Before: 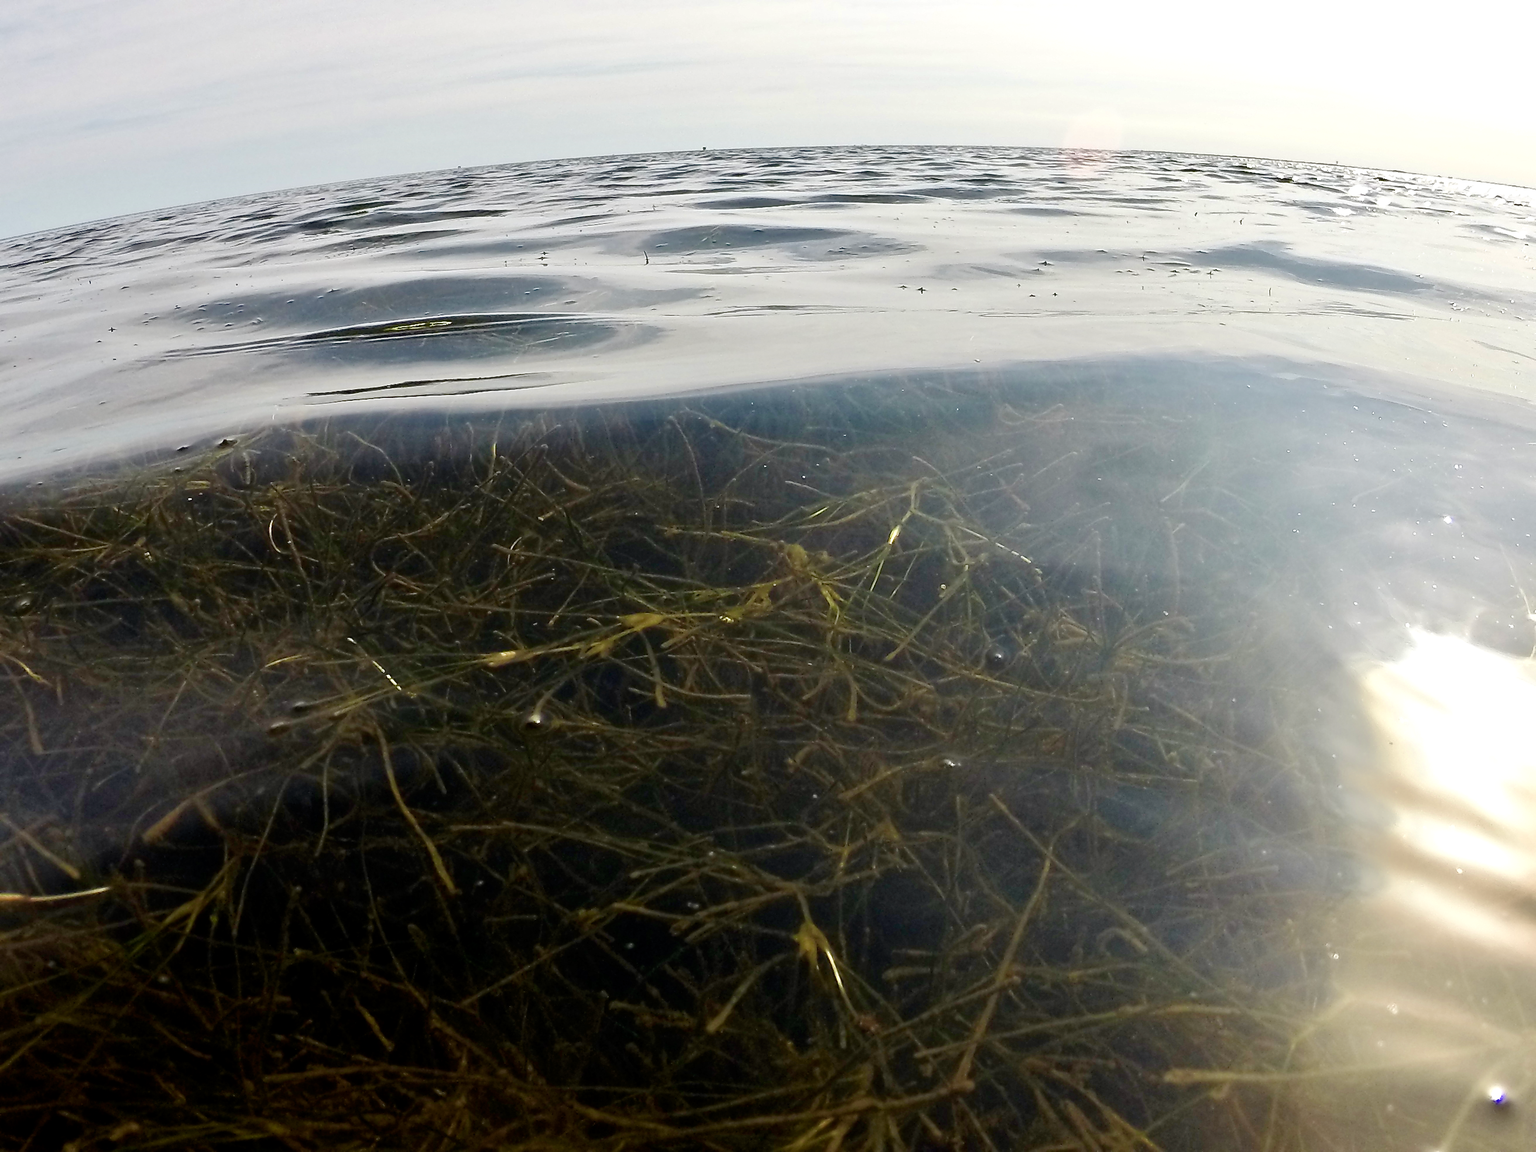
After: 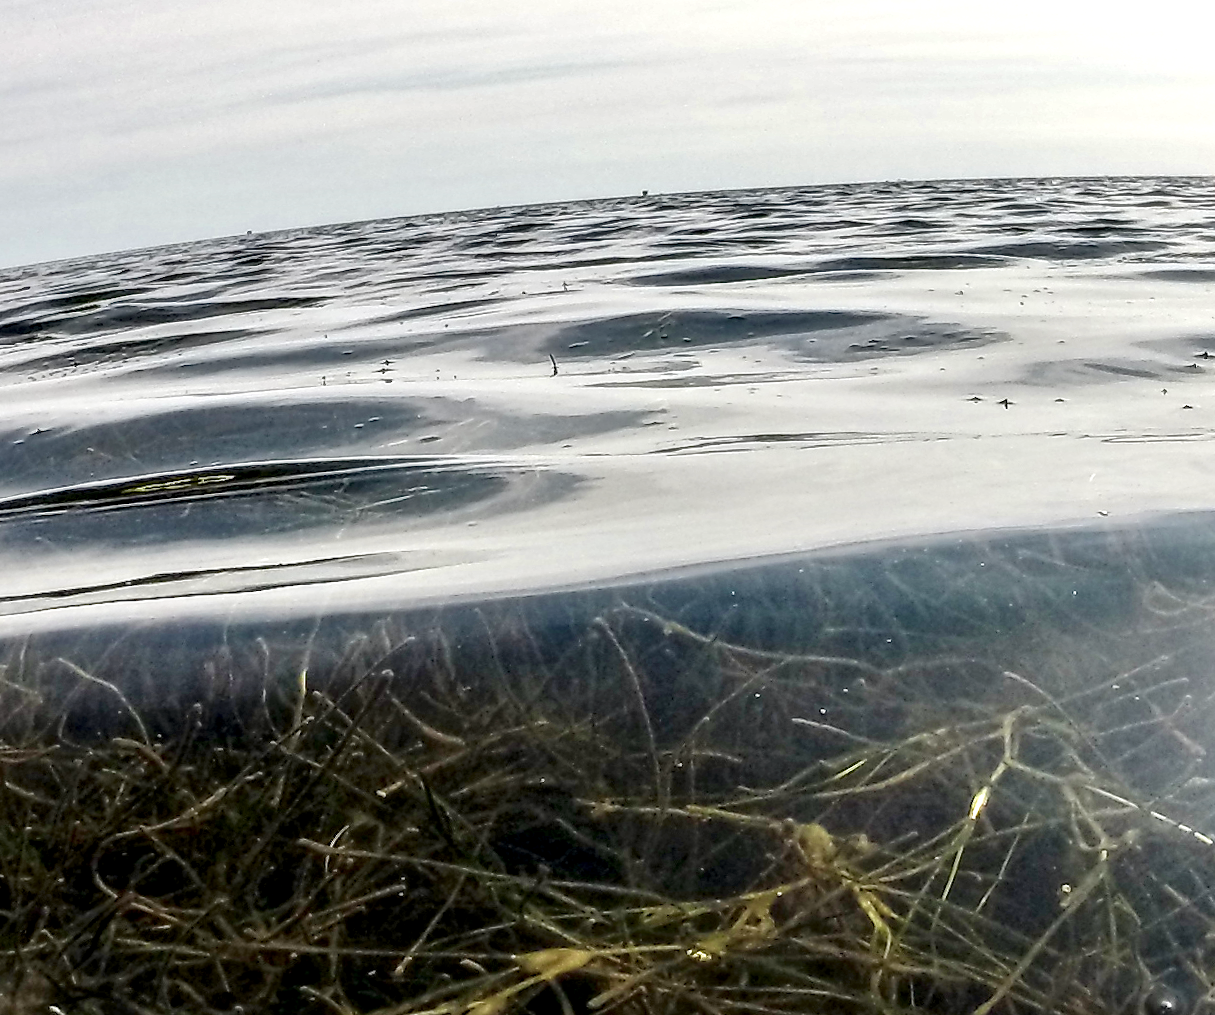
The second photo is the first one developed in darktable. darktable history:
local contrast: highlights 19%, detail 186%
crop: left 19.556%, right 30.401%, bottom 46.458%
rotate and perspective: rotation -1.68°, lens shift (vertical) -0.146, crop left 0.049, crop right 0.912, crop top 0.032, crop bottom 0.96
